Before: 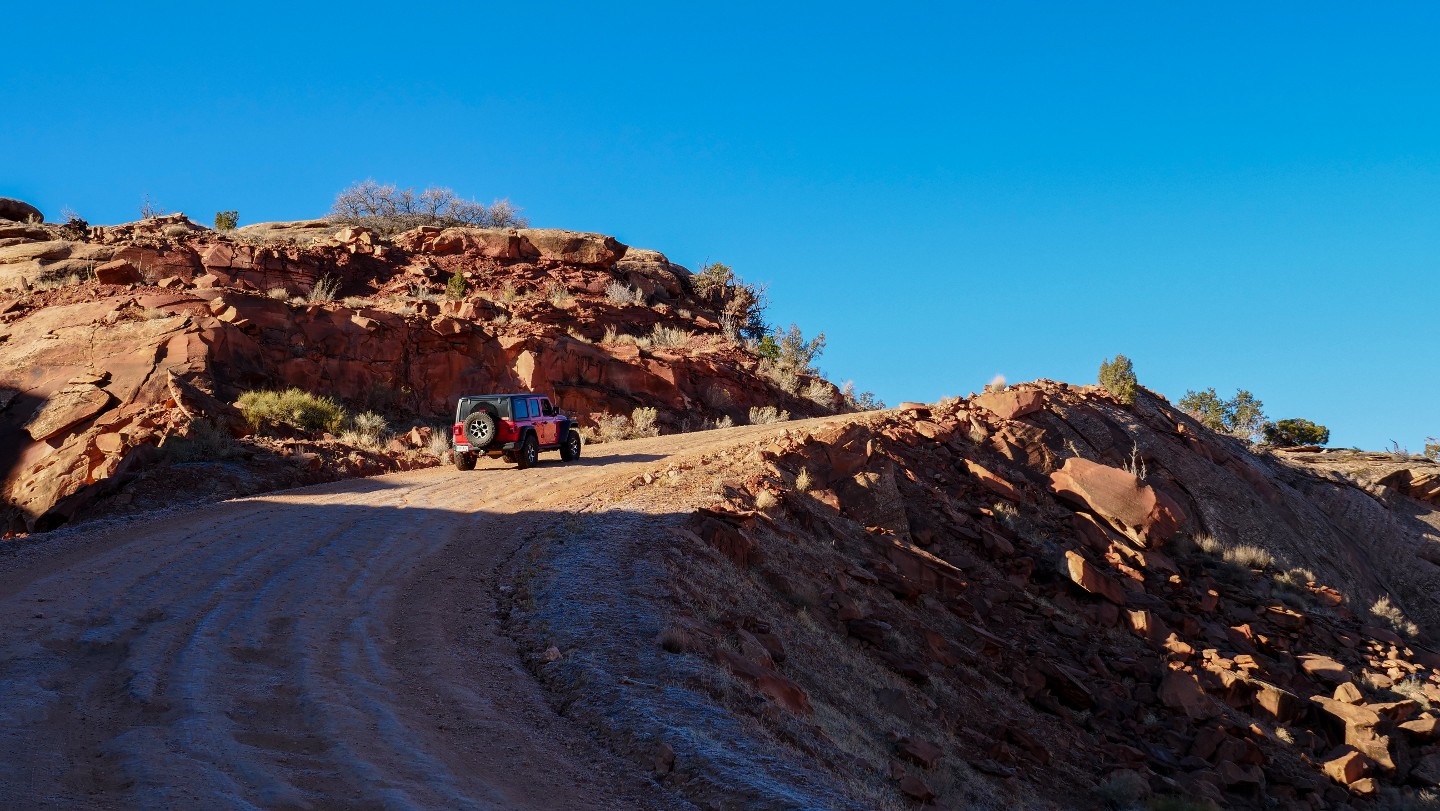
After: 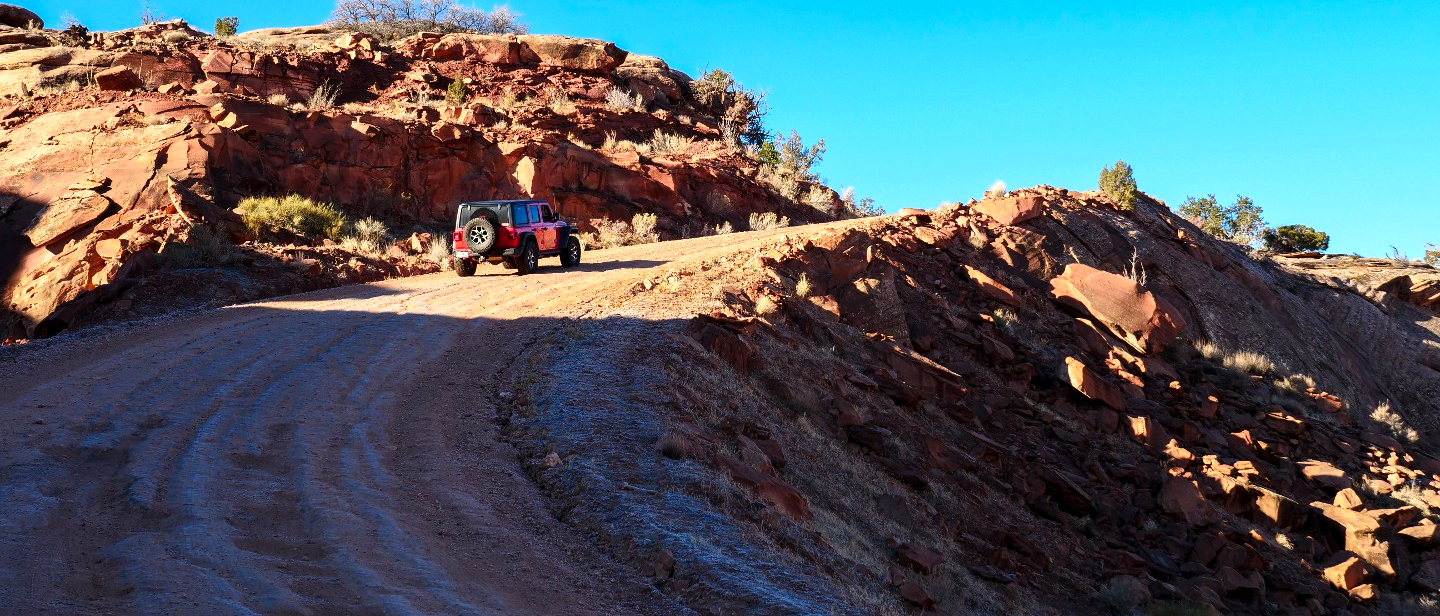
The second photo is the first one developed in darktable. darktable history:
tone curve: curves: ch0 [(0, 0) (0.216, 0.249) (0.443, 0.543) (0.717, 0.888) (0.878, 1) (1, 1)], color space Lab, linked channels
crop and rotate: top 23.955%
